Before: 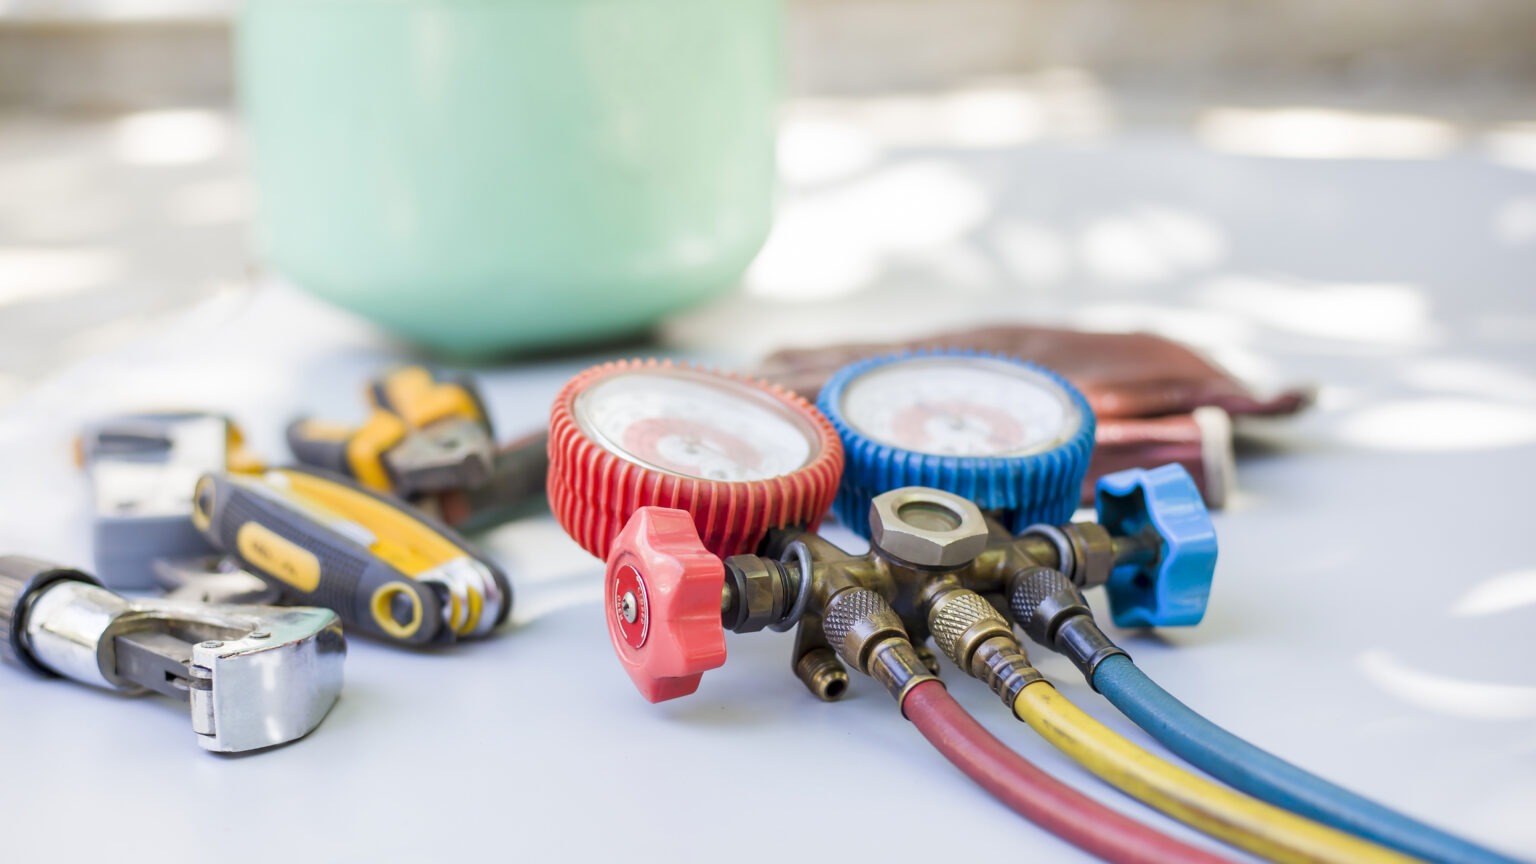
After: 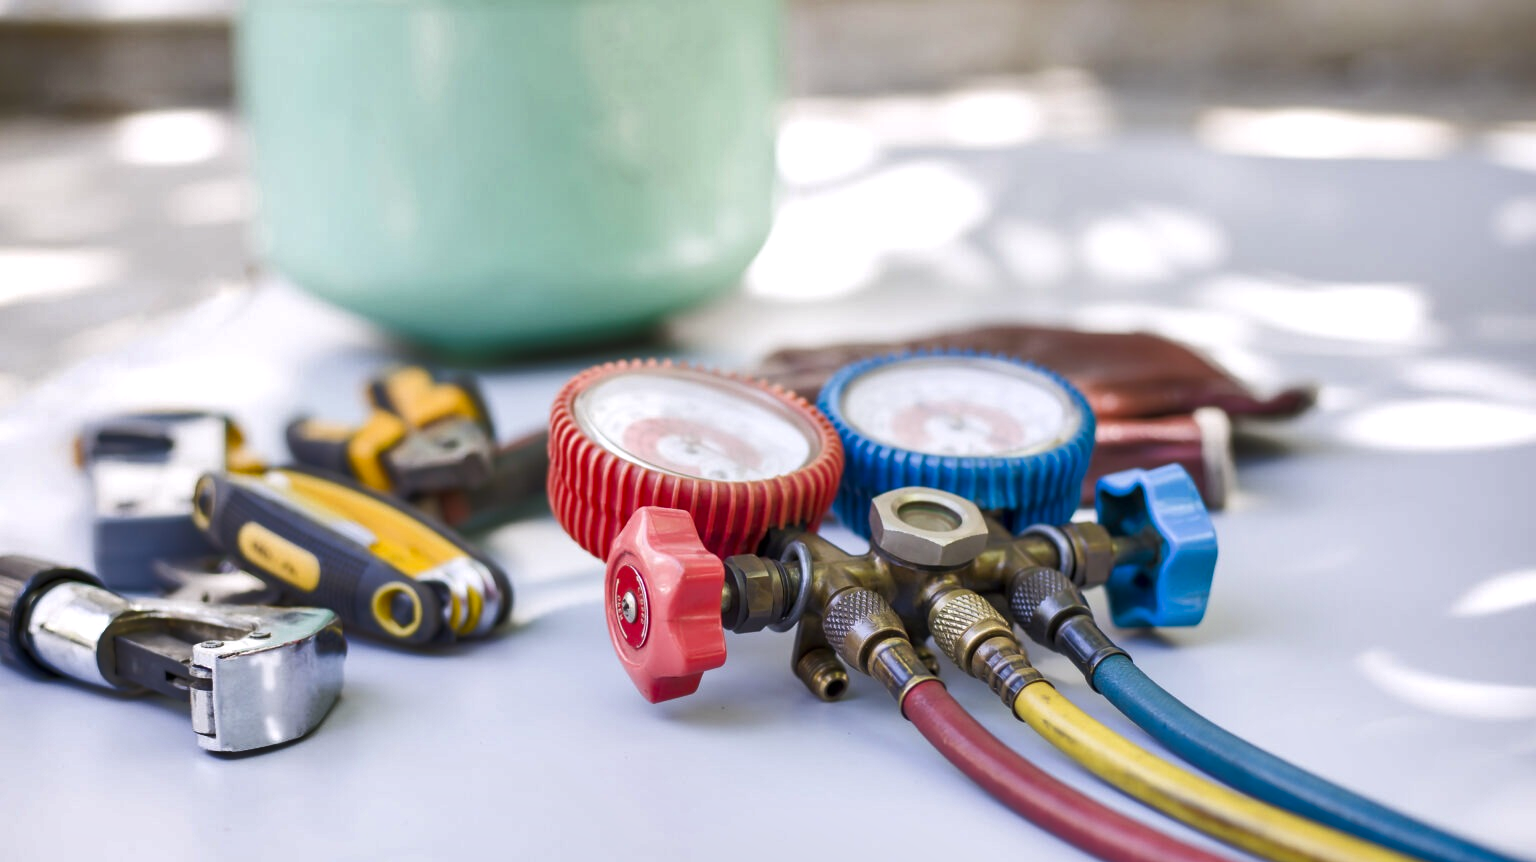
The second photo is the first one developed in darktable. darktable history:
crop: top 0.05%, bottom 0.098%
white balance: red 1.009, blue 1.027
shadows and highlights: radius 171.16, shadows 27, white point adjustment 3.13, highlights -67.95, soften with gaussian
